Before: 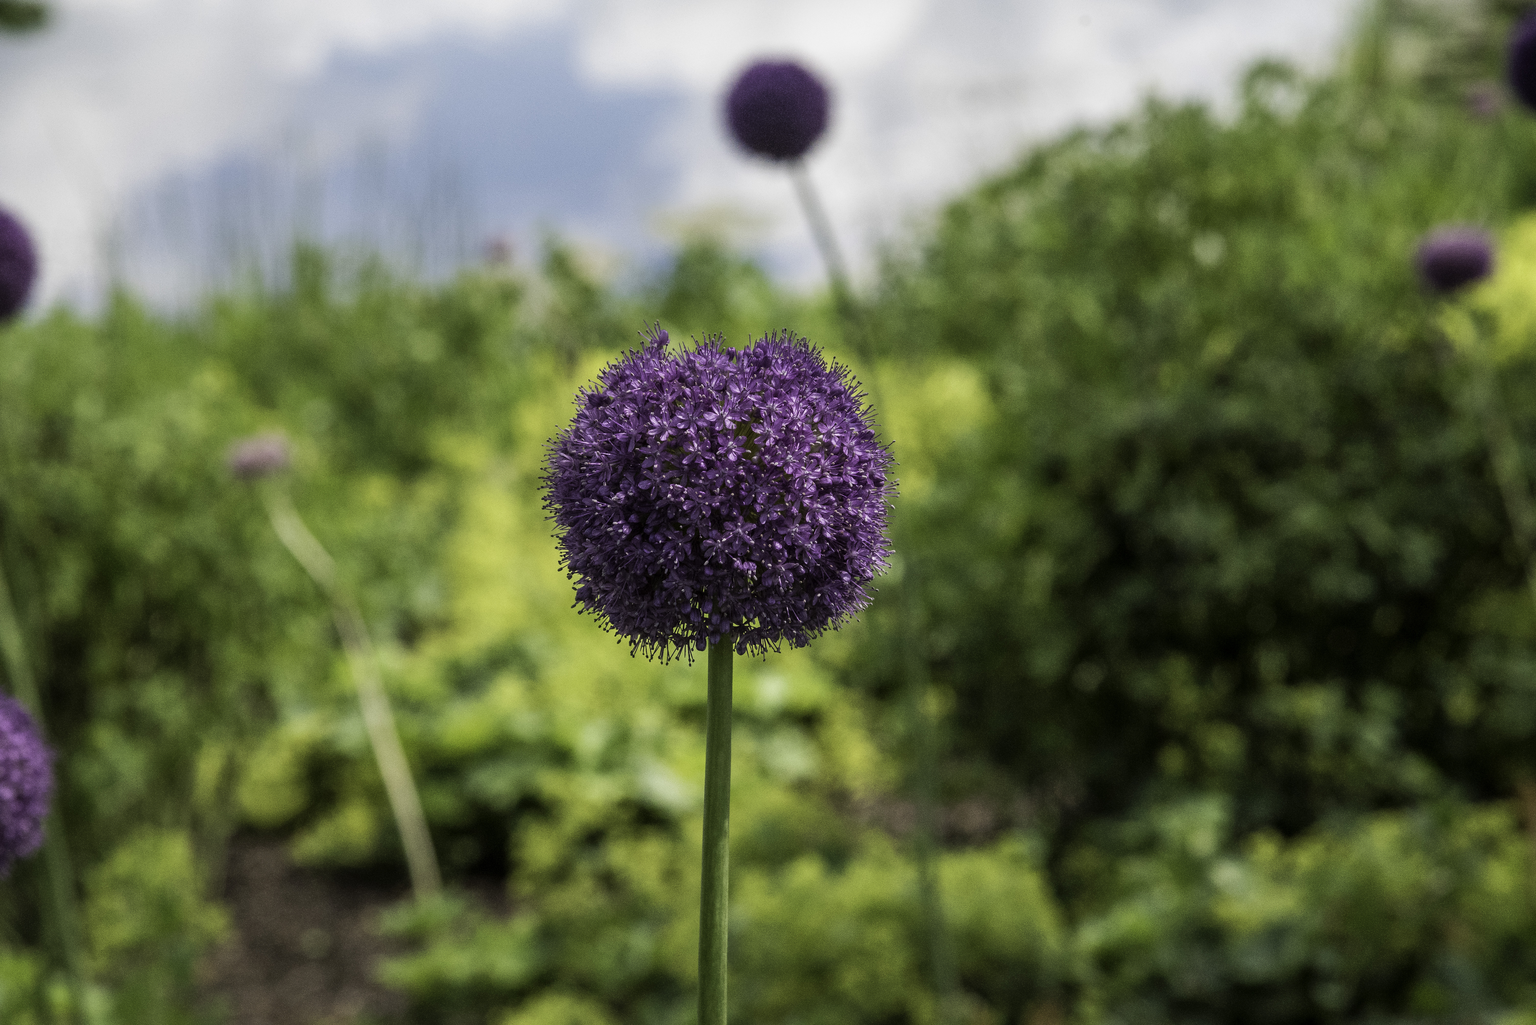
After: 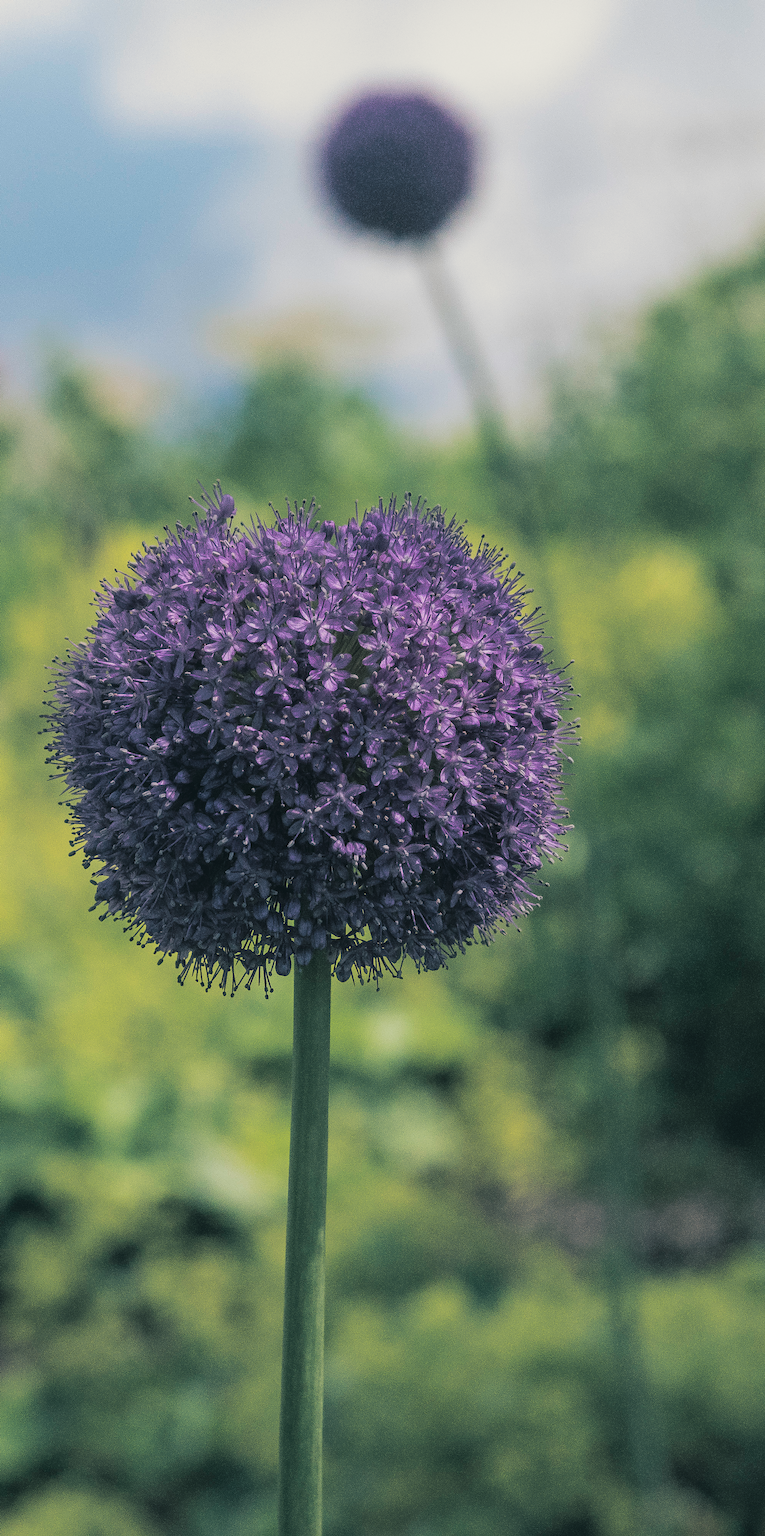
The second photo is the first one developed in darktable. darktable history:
crop: left 33.36%, right 33.36%
local contrast: highlights 68%, shadows 68%, detail 82%, midtone range 0.325
split-toning: shadows › hue 205.2°, shadows › saturation 0.43, highlights › hue 54°, highlights › saturation 0.54
exposure: exposure -0.157 EV, compensate highlight preservation false
